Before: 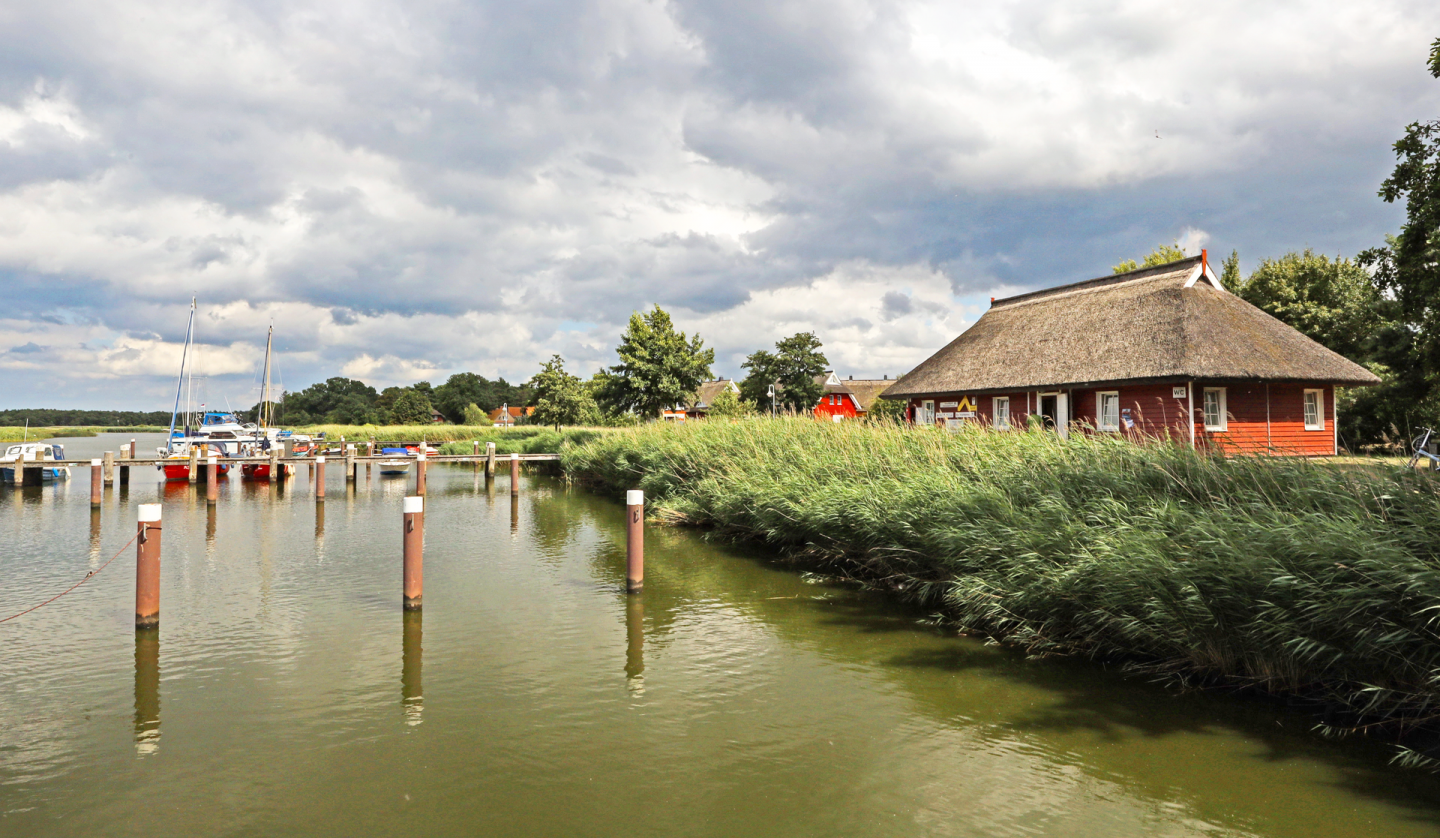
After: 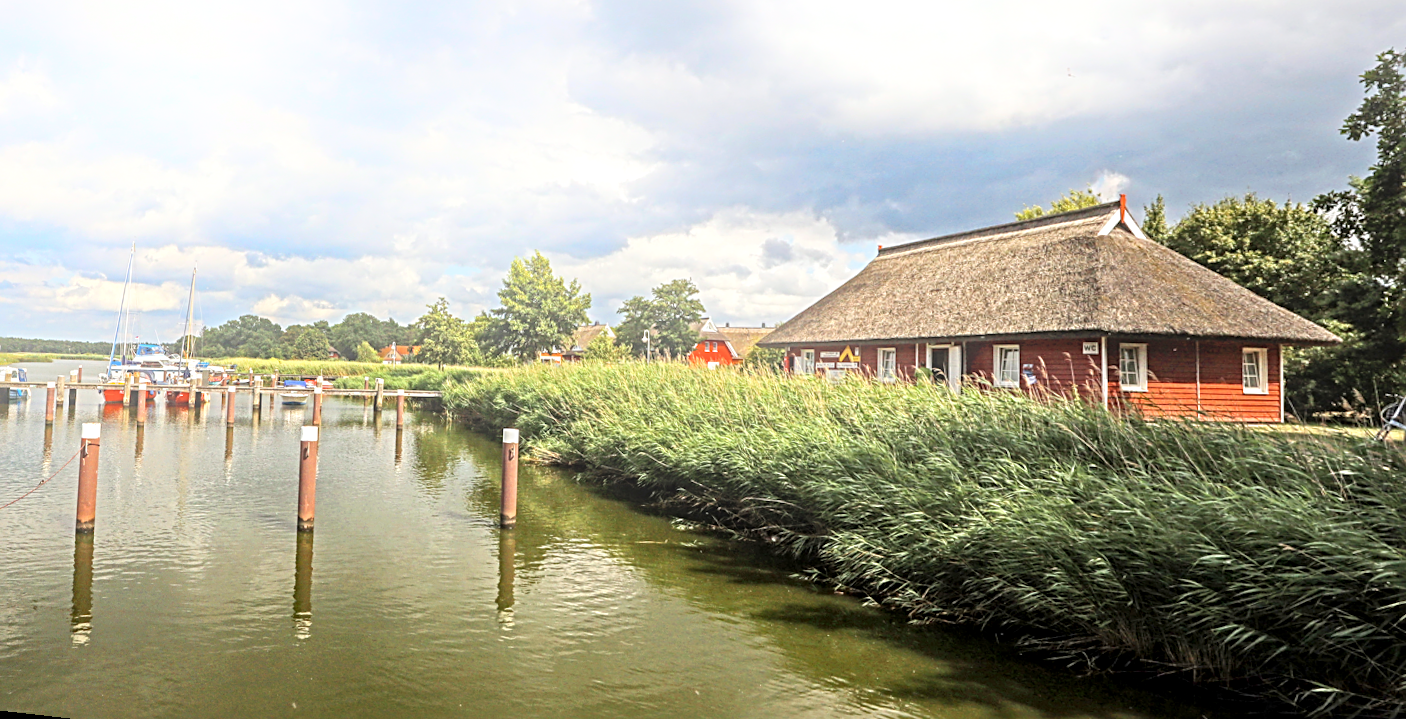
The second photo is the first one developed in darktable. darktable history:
rotate and perspective: rotation 1.69°, lens shift (vertical) -0.023, lens shift (horizontal) -0.291, crop left 0.025, crop right 0.988, crop top 0.092, crop bottom 0.842
sharpen: radius 2.584, amount 0.688
bloom: on, module defaults
local contrast: highlights 59%, detail 145%
